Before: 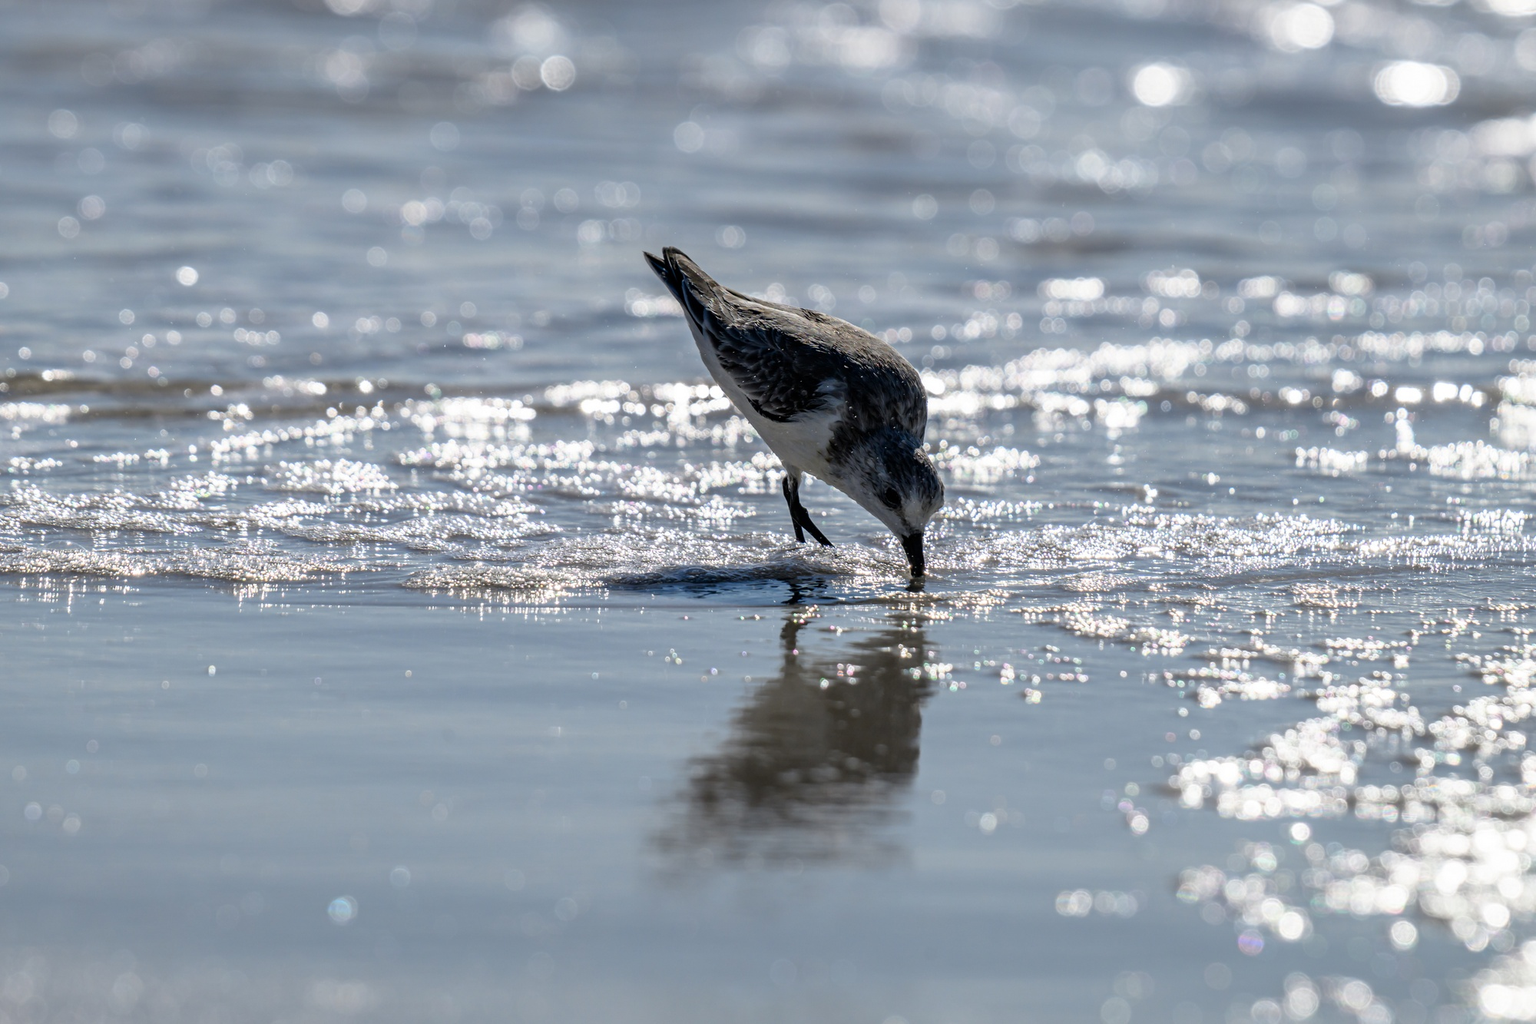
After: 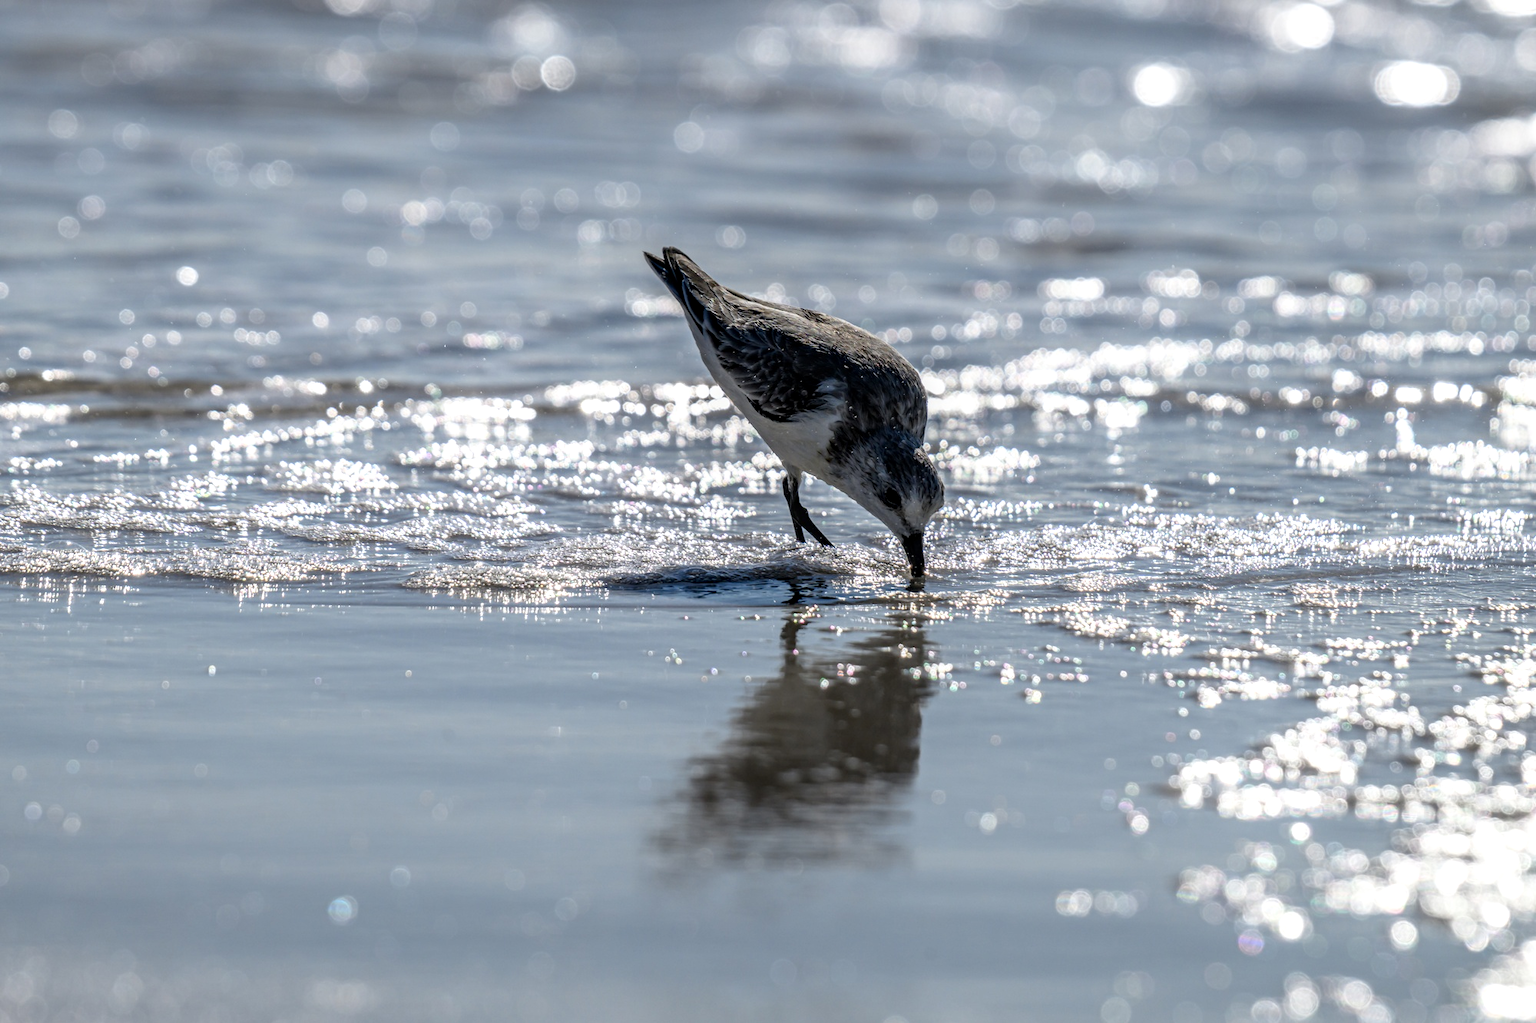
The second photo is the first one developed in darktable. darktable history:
shadows and highlights: shadows -0.024, highlights 39.71
local contrast: on, module defaults
